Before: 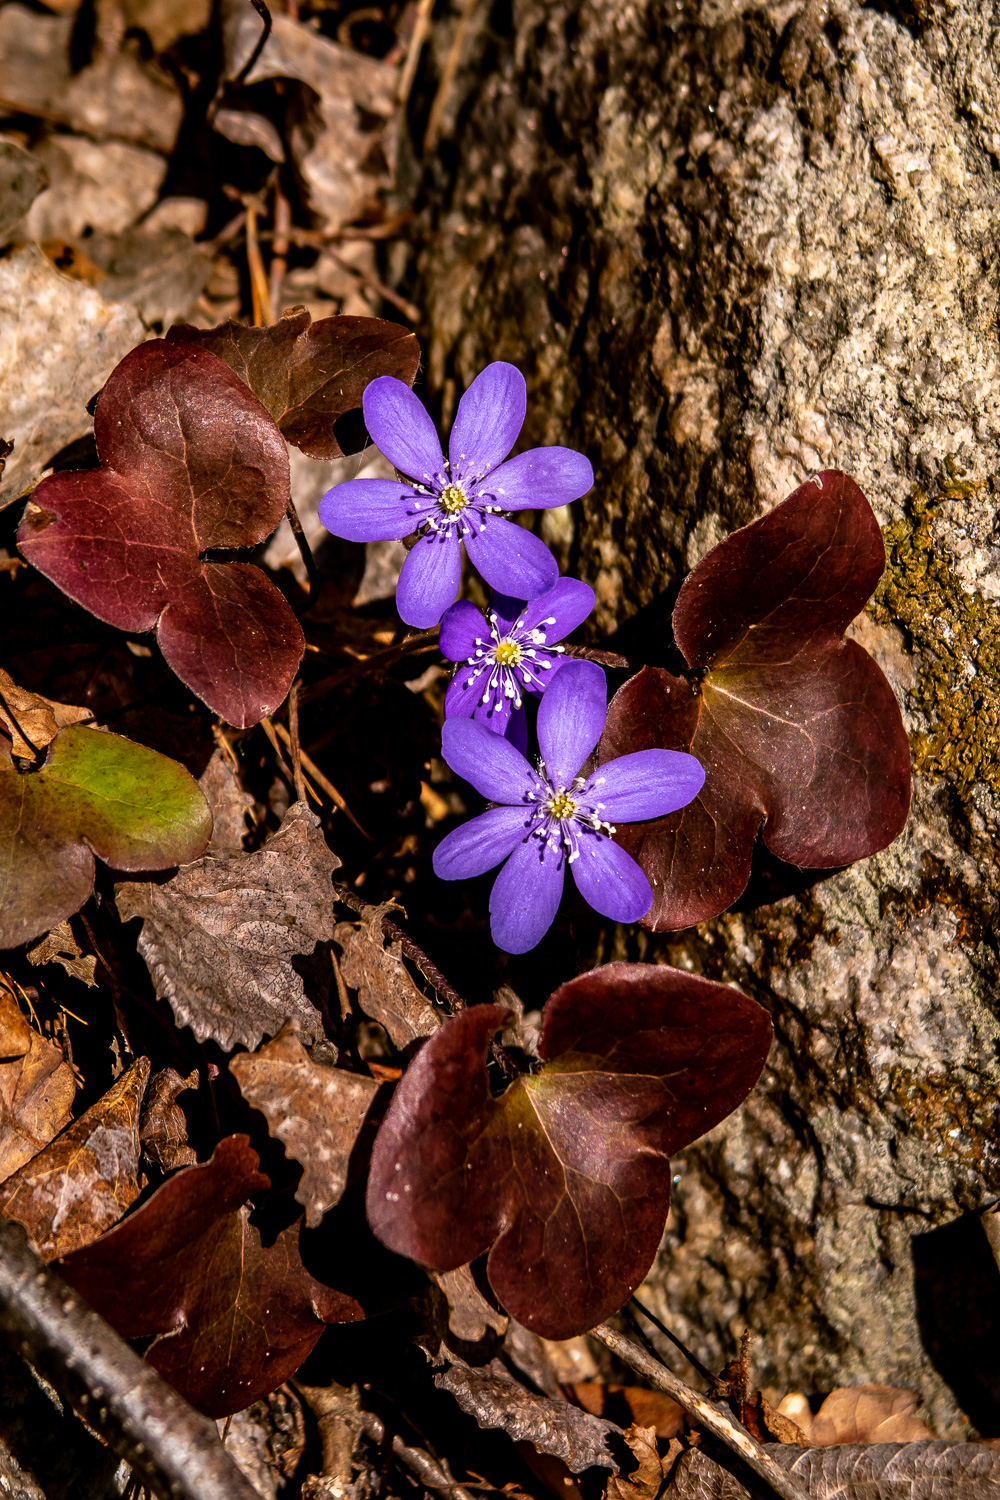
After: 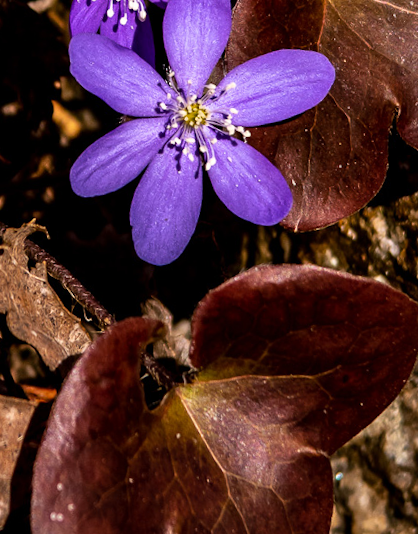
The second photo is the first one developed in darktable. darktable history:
crop: left 37.221%, top 45.169%, right 20.63%, bottom 13.777%
rotate and perspective: rotation -4.57°, crop left 0.054, crop right 0.944, crop top 0.087, crop bottom 0.914
